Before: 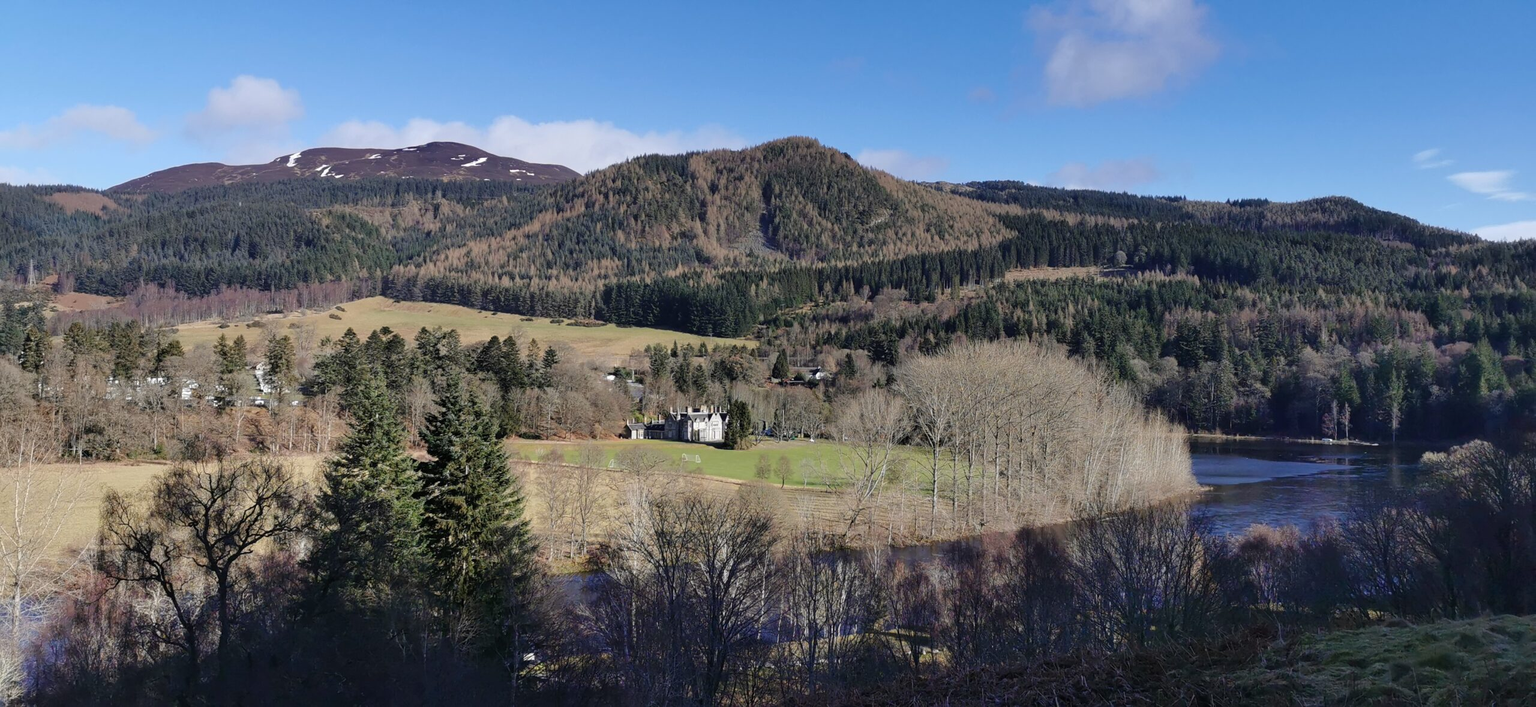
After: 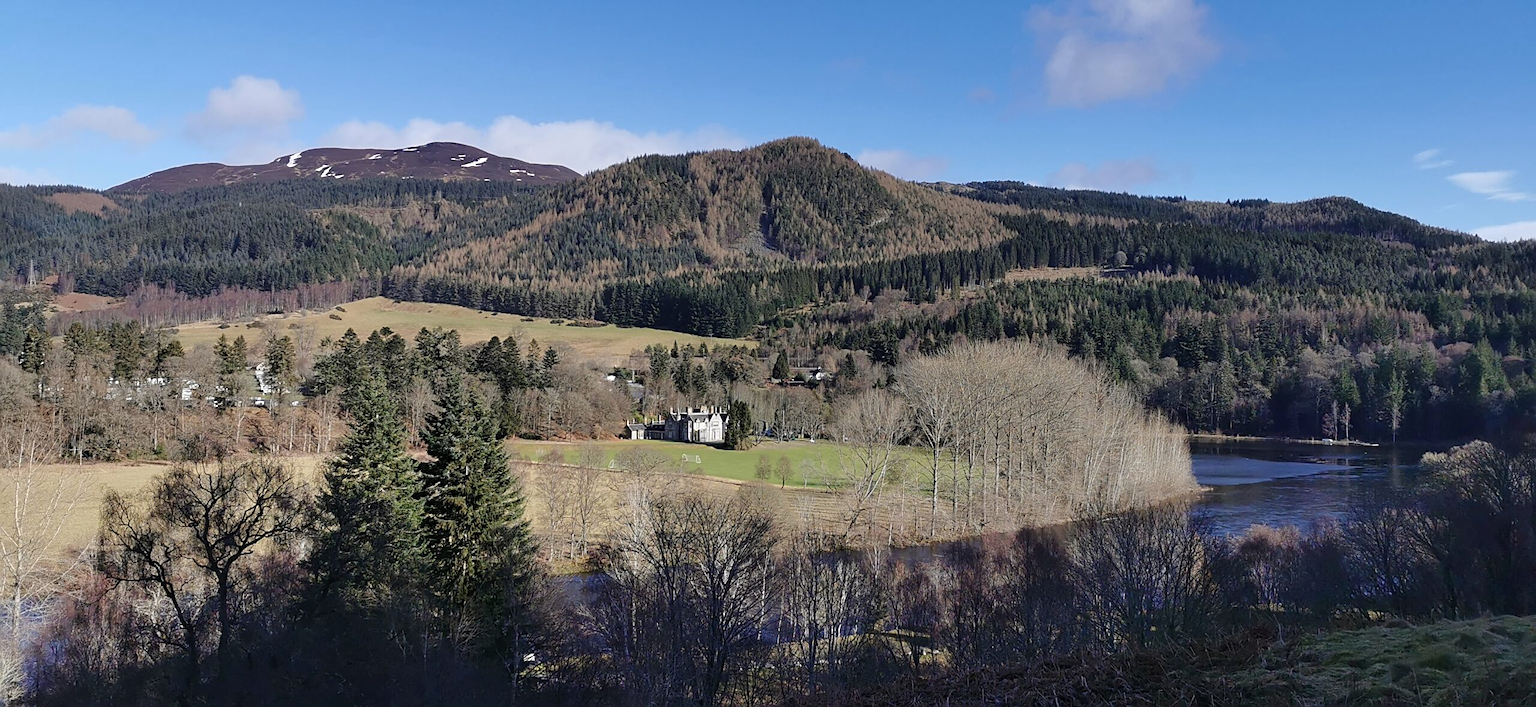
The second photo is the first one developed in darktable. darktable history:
sharpen: on, module defaults
color balance rgb: perceptual saturation grading › global saturation -3%
